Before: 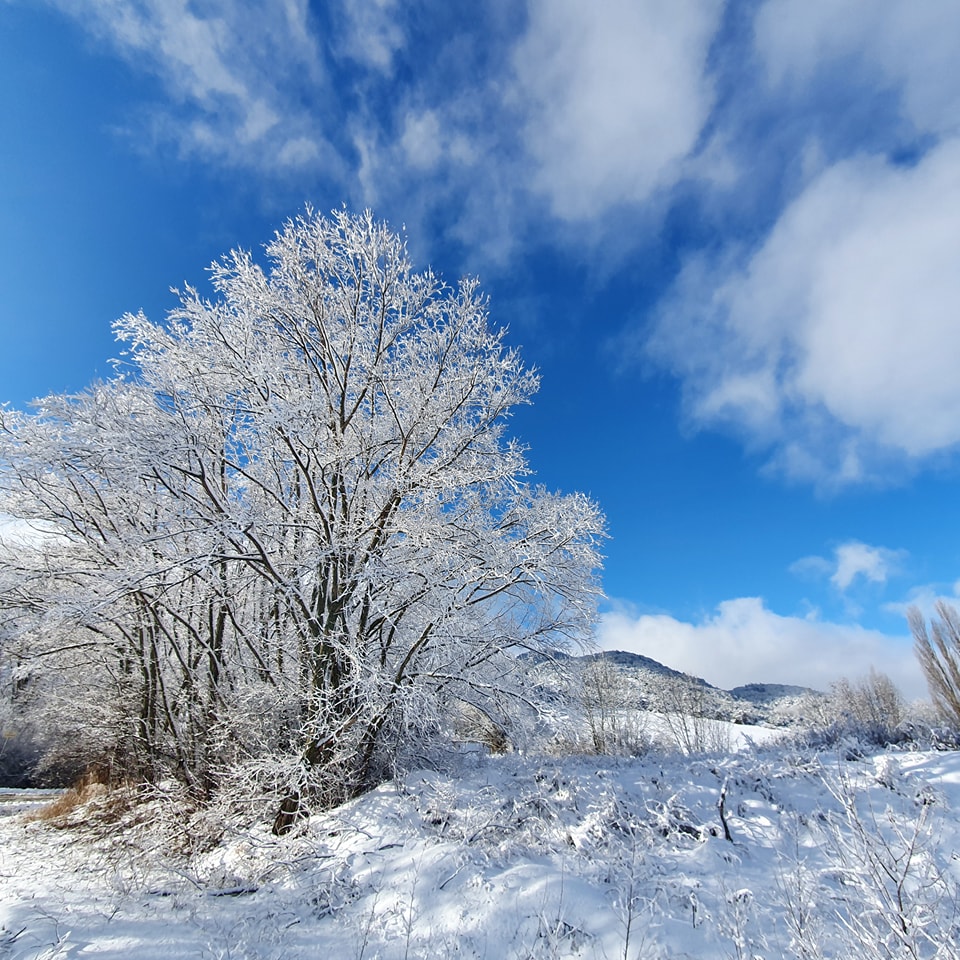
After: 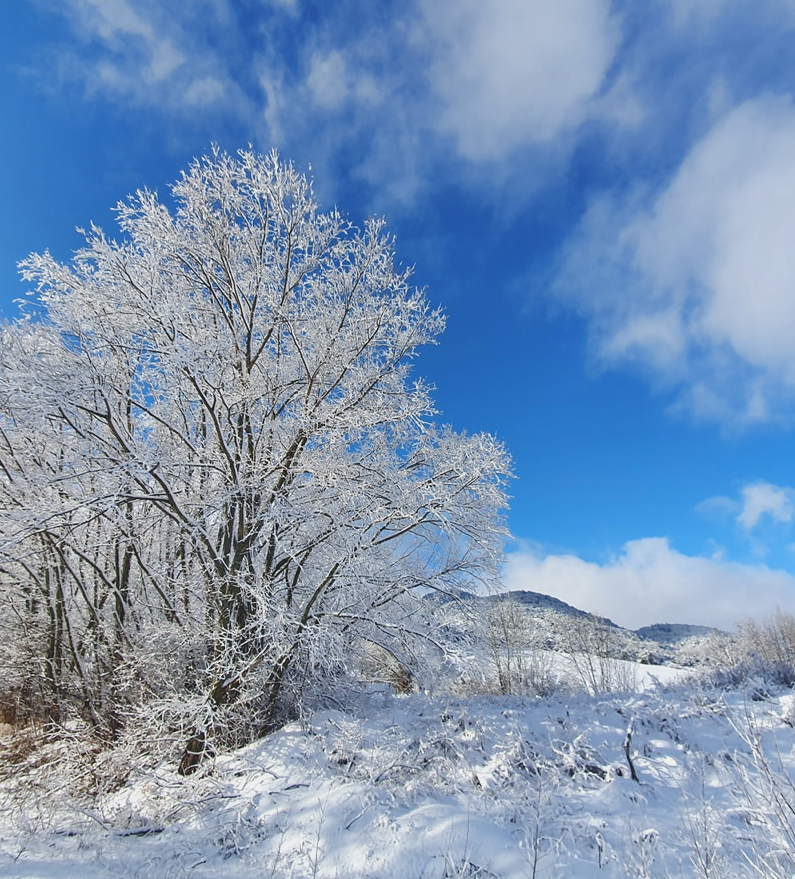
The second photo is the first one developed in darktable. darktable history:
crop: left 9.807%, top 6.259%, right 7.334%, bottom 2.177%
local contrast: highlights 68%, shadows 68%, detail 82%, midtone range 0.325
white balance: emerald 1
